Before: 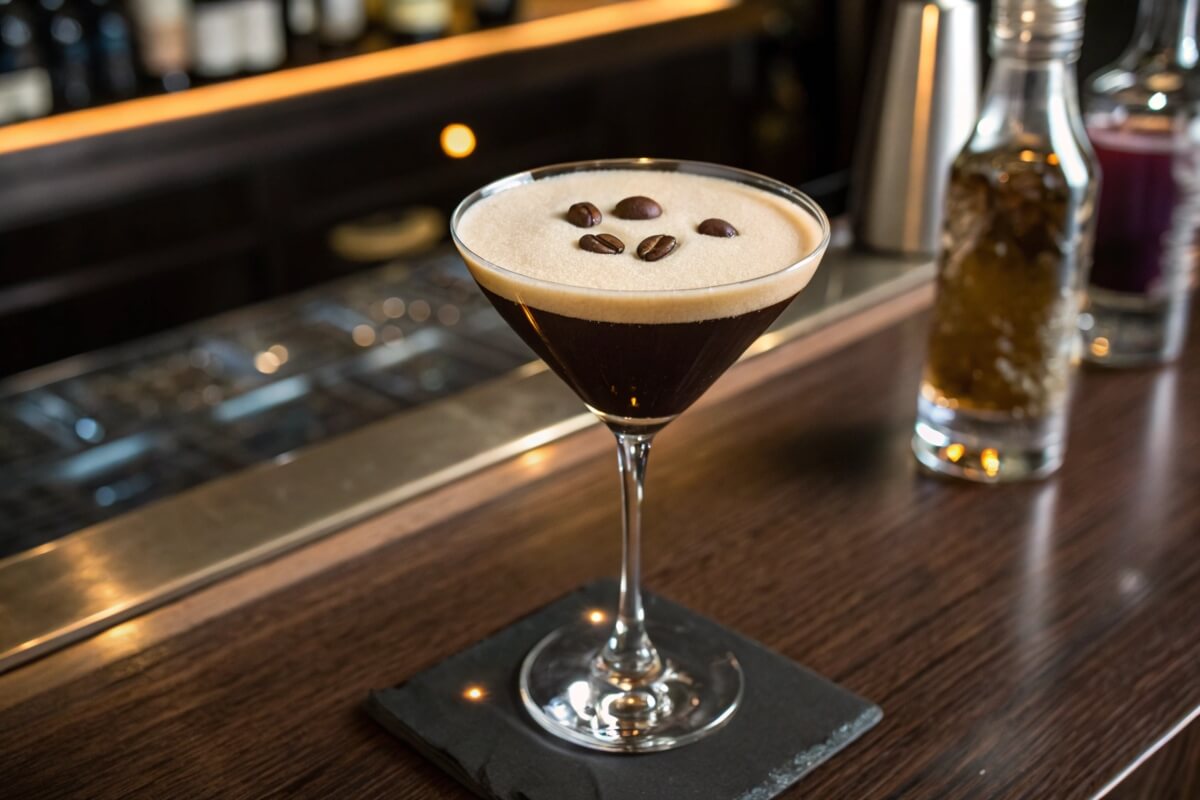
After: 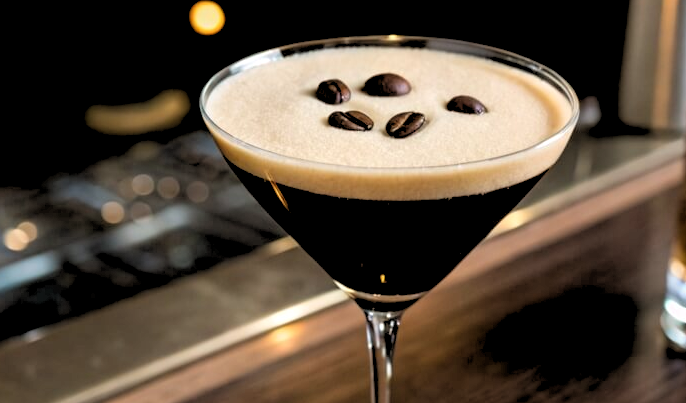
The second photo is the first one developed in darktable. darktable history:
rgb levels: levels [[0.029, 0.461, 0.922], [0, 0.5, 1], [0, 0.5, 1]]
crop: left 20.932%, top 15.471%, right 21.848%, bottom 34.081%
